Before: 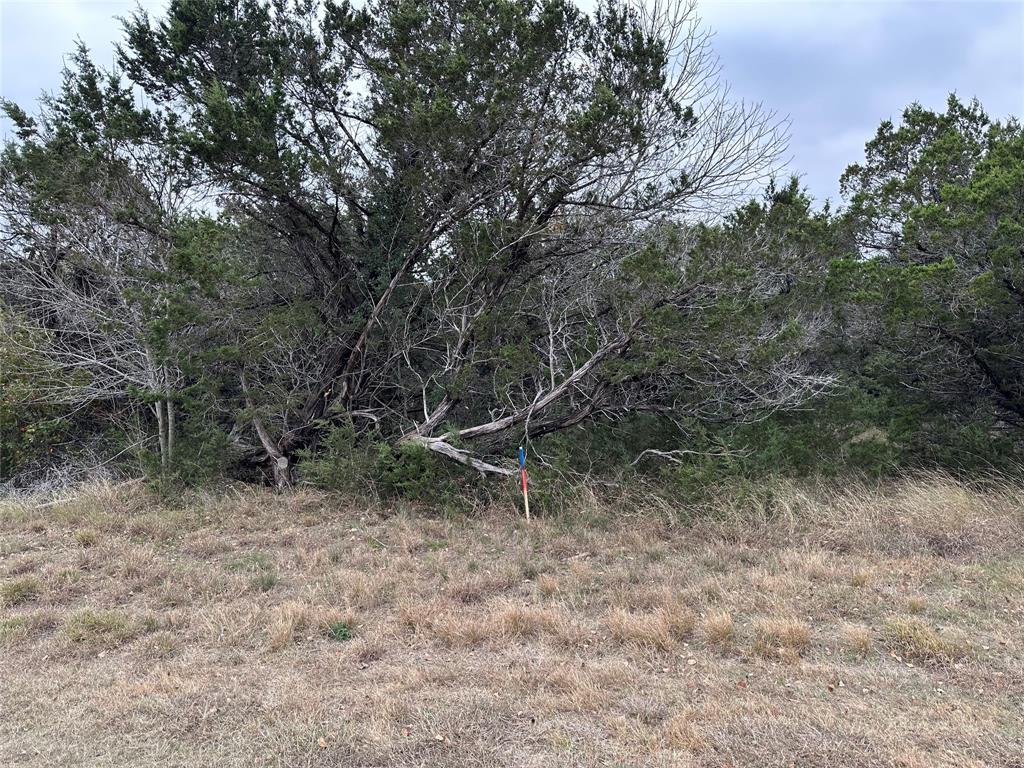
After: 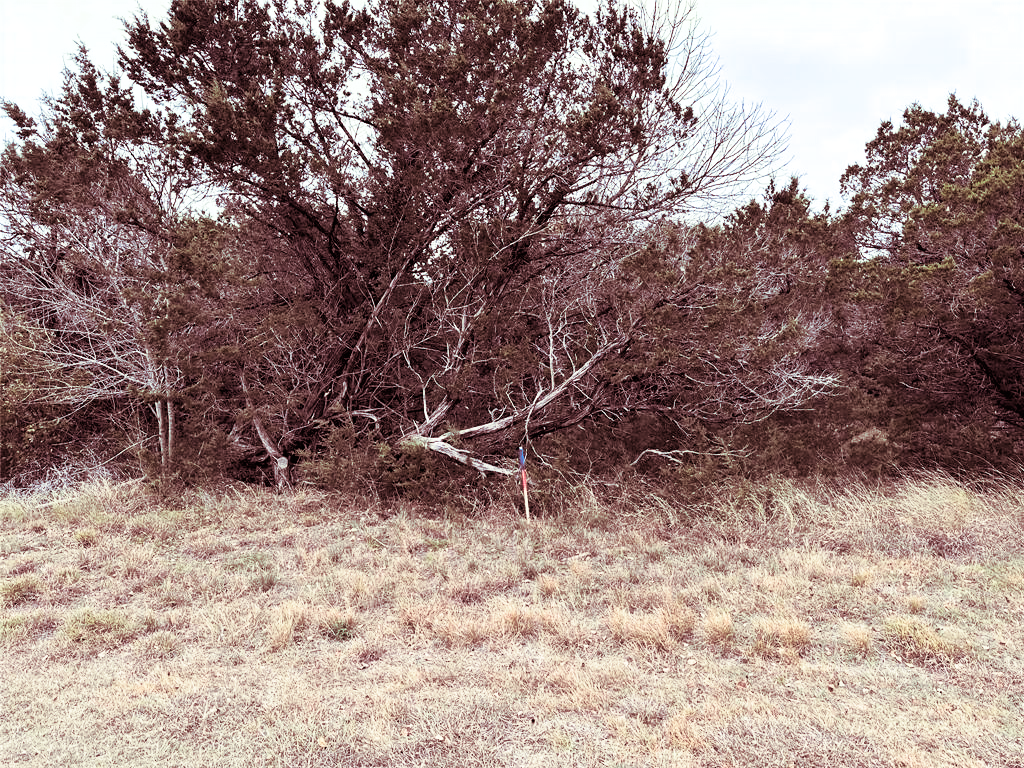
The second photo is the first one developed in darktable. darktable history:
split-toning: compress 20%
base curve: curves: ch0 [(0, 0) (0.005, 0.002) (0.193, 0.295) (0.399, 0.664) (0.75, 0.928) (1, 1)]
